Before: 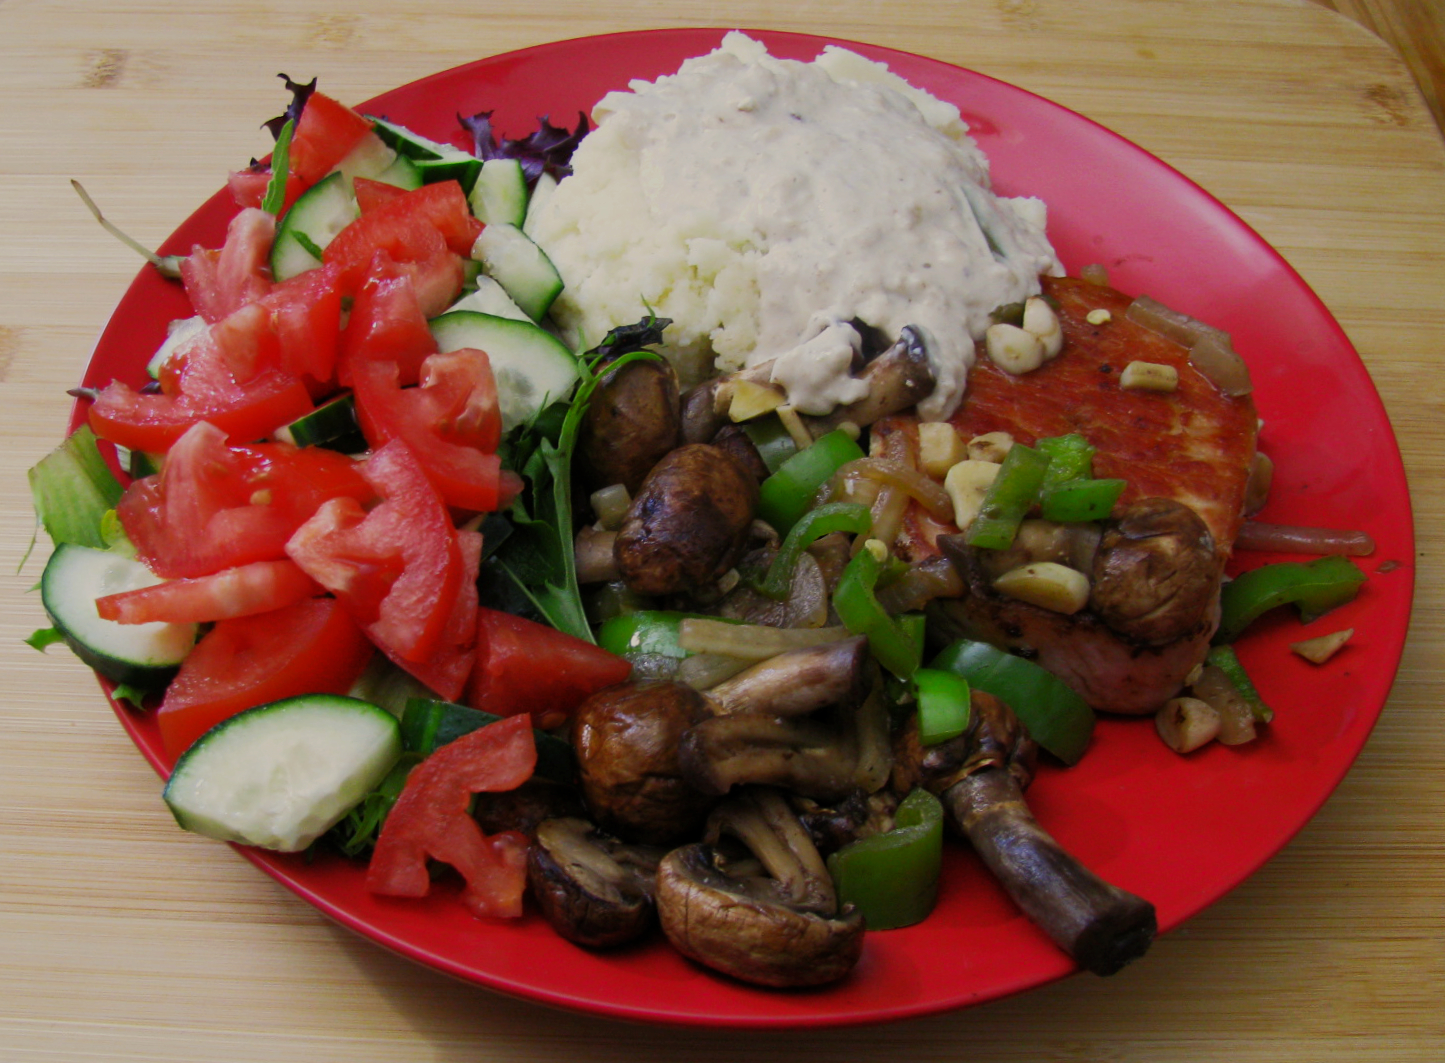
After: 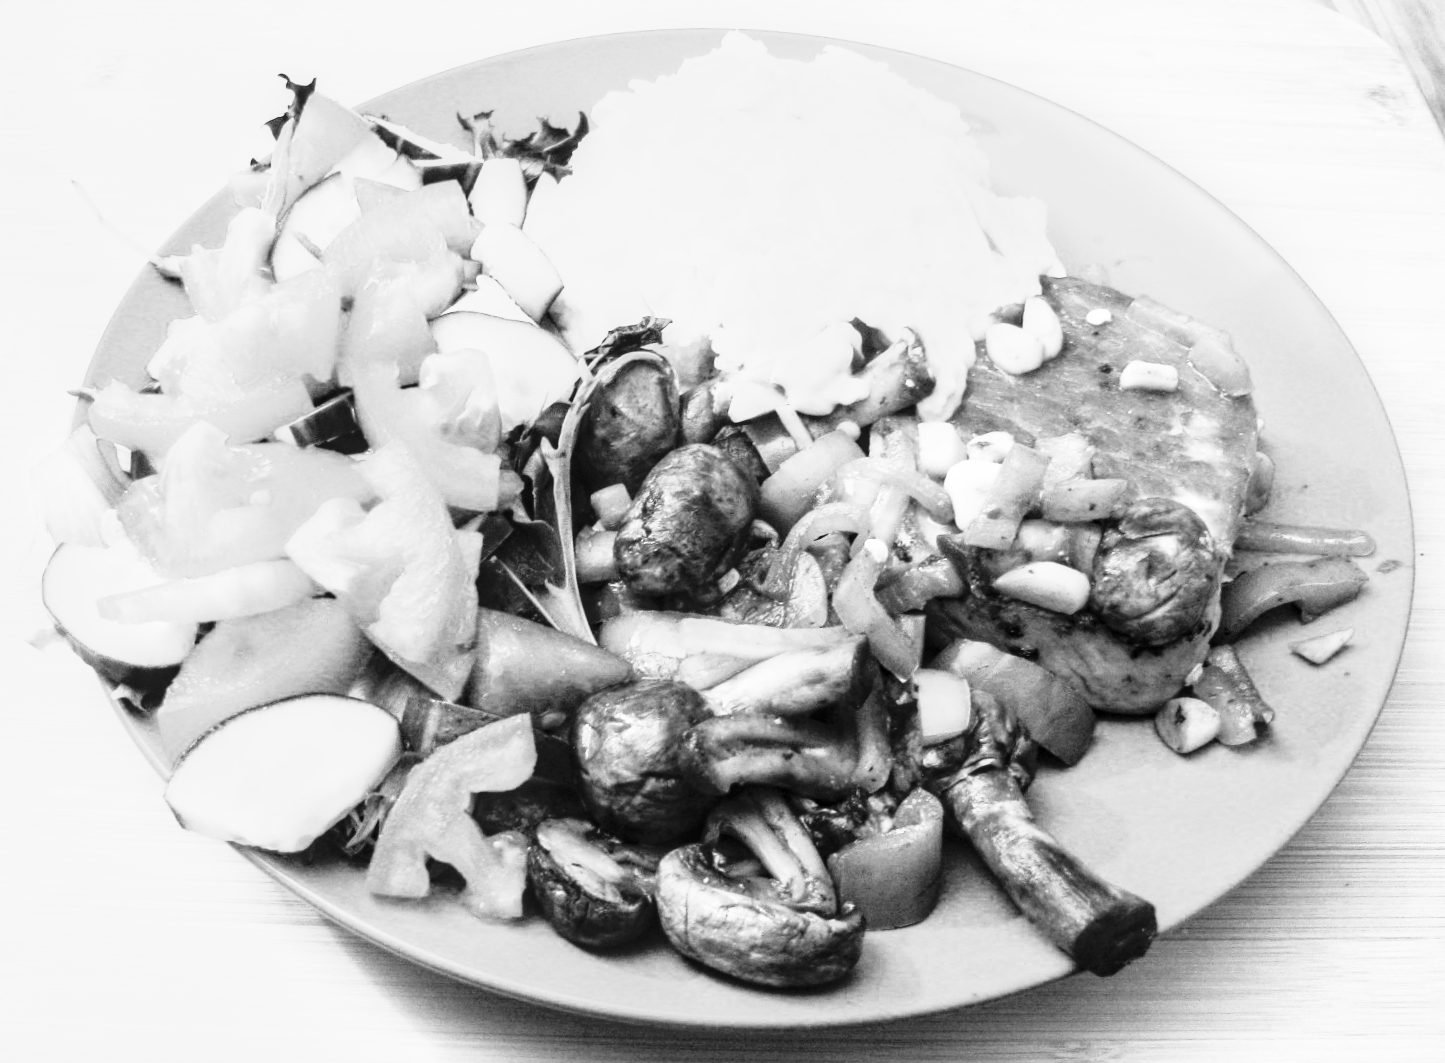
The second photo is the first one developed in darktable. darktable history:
color balance: output saturation 110%
color correction: saturation 0.85
exposure: black level correction 0, exposure 1.45 EV, compensate exposure bias true, compensate highlight preservation false
white balance: red 1.05, blue 1.072
contrast brightness saturation: contrast 0.1, brightness 0.3, saturation 0.14
local contrast: detail 130%
monochrome: a 30.25, b 92.03
rgb curve: curves: ch0 [(0, 0) (0.21, 0.15) (0.24, 0.21) (0.5, 0.75) (0.75, 0.96) (0.89, 0.99) (1, 1)]; ch1 [(0, 0.02) (0.21, 0.13) (0.25, 0.2) (0.5, 0.67) (0.75, 0.9) (0.89, 0.97) (1, 1)]; ch2 [(0, 0.02) (0.21, 0.13) (0.25, 0.2) (0.5, 0.67) (0.75, 0.9) (0.89, 0.97) (1, 1)], compensate middle gray true
